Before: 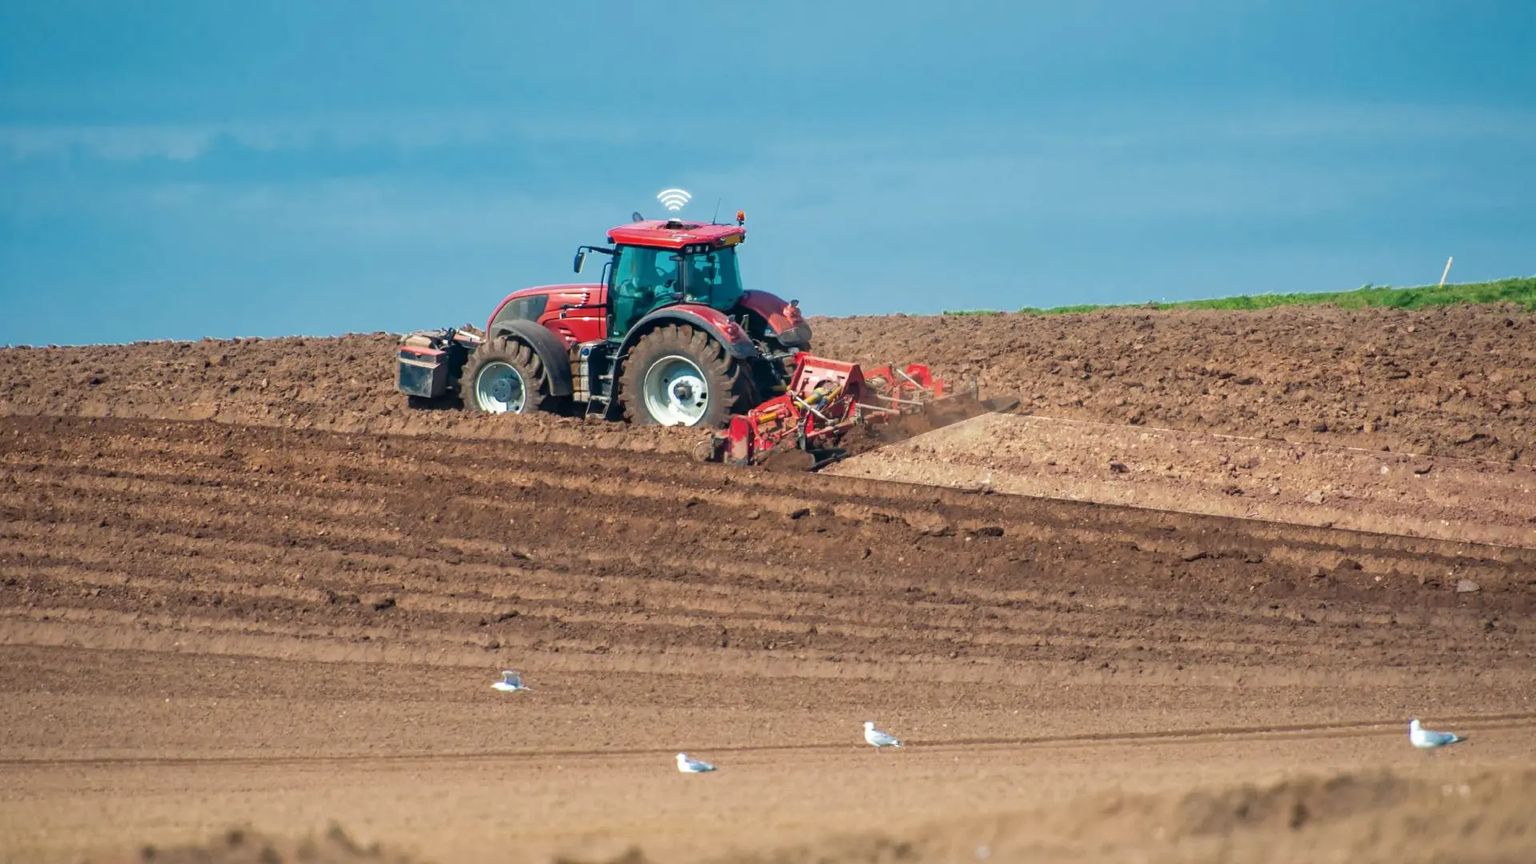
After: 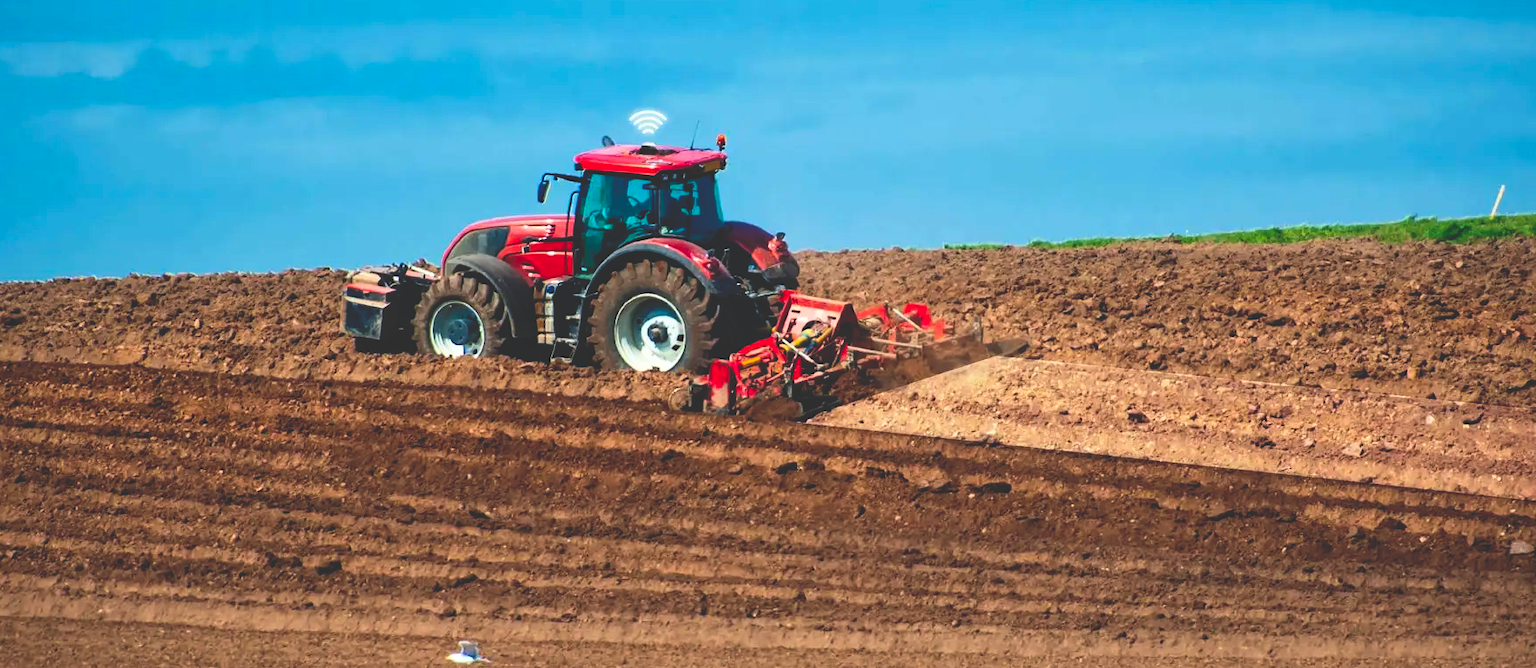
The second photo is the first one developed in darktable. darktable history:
contrast brightness saturation: contrast 0.2, brightness 0.16, saturation 0.22
crop: left 5.596%, top 10.314%, right 3.534%, bottom 19.395%
base curve: curves: ch0 [(0, 0.02) (0.083, 0.036) (1, 1)], preserve colors none
